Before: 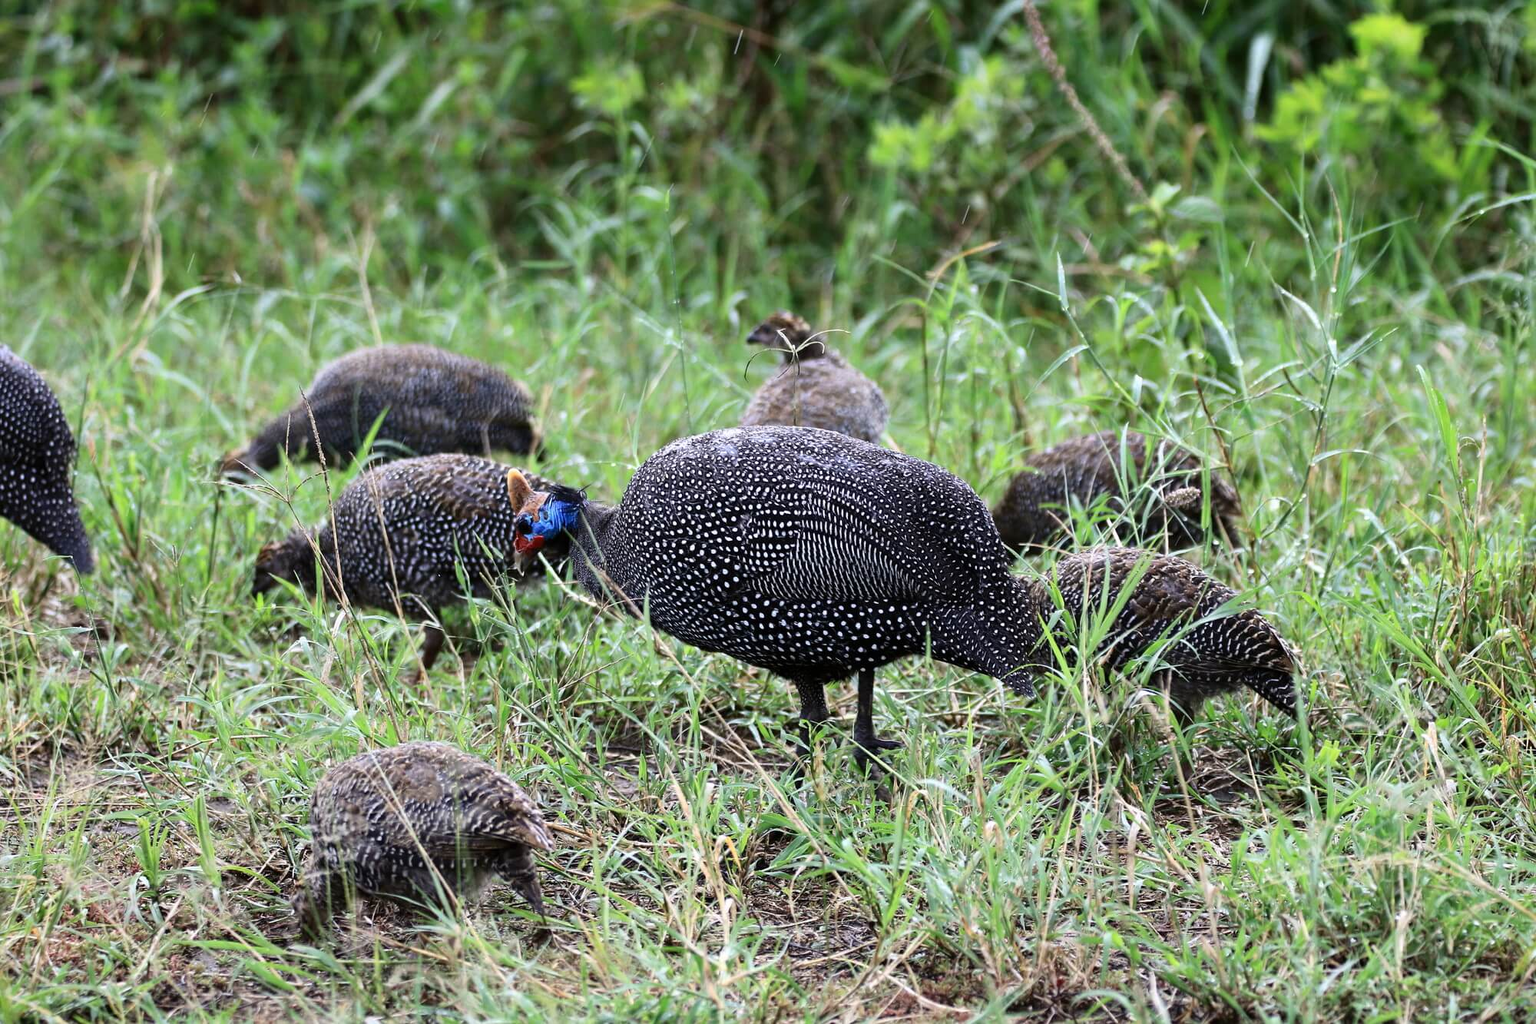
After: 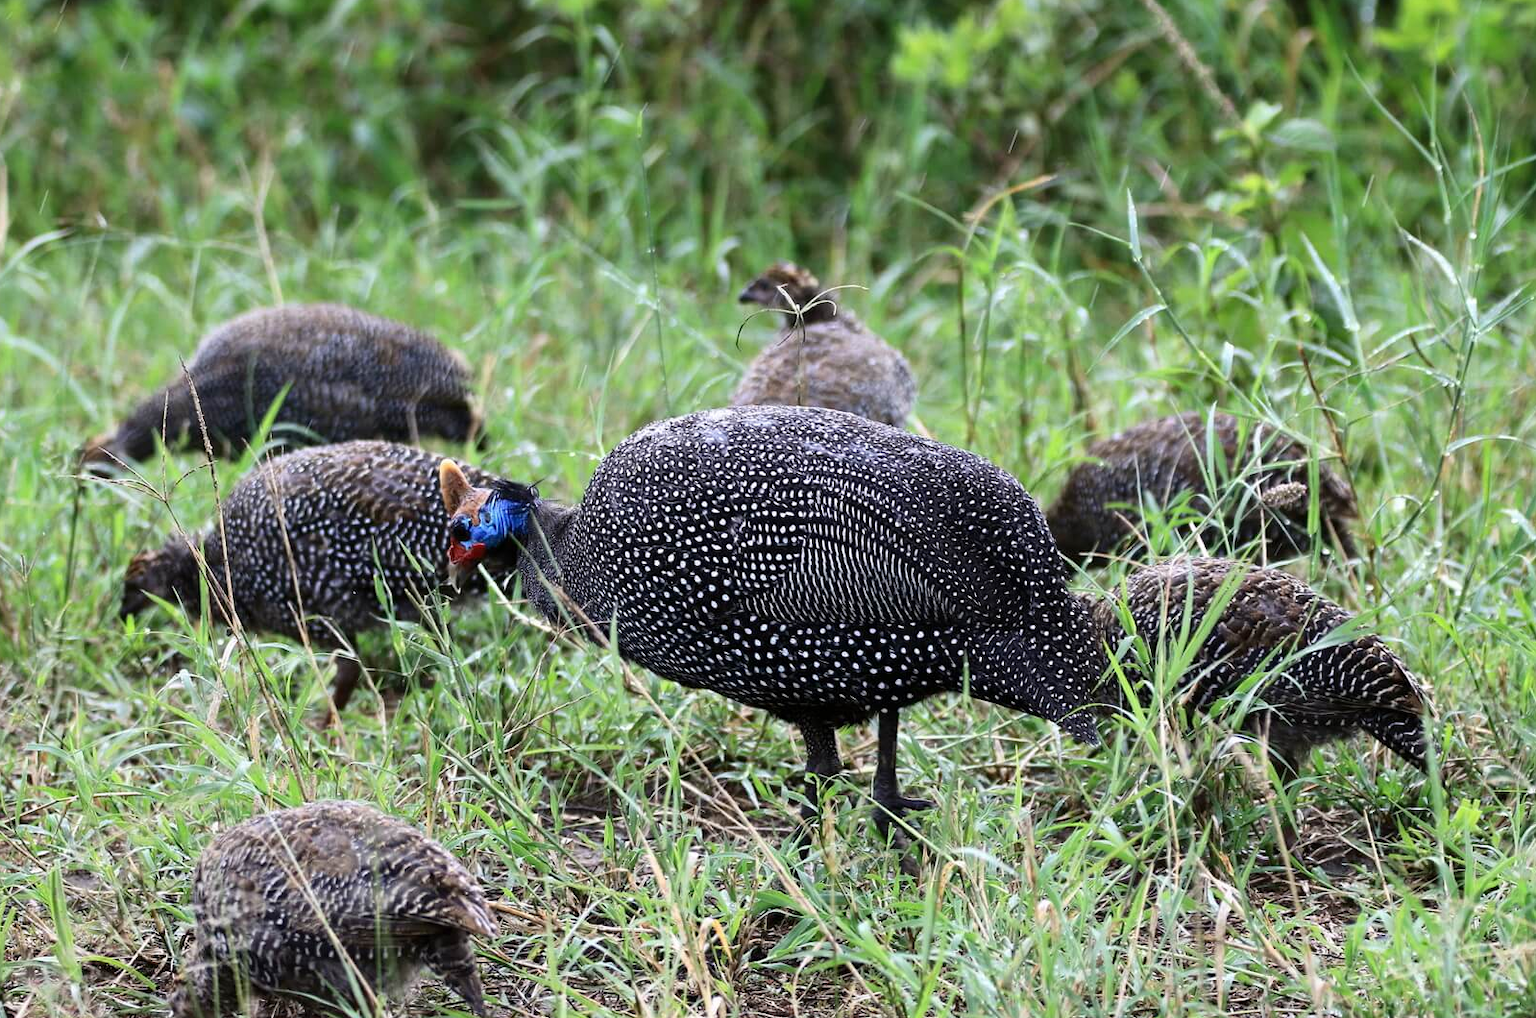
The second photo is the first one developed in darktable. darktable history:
crop and rotate: left 10.163%, top 9.967%, right 9.874%, bottom 10.445%
